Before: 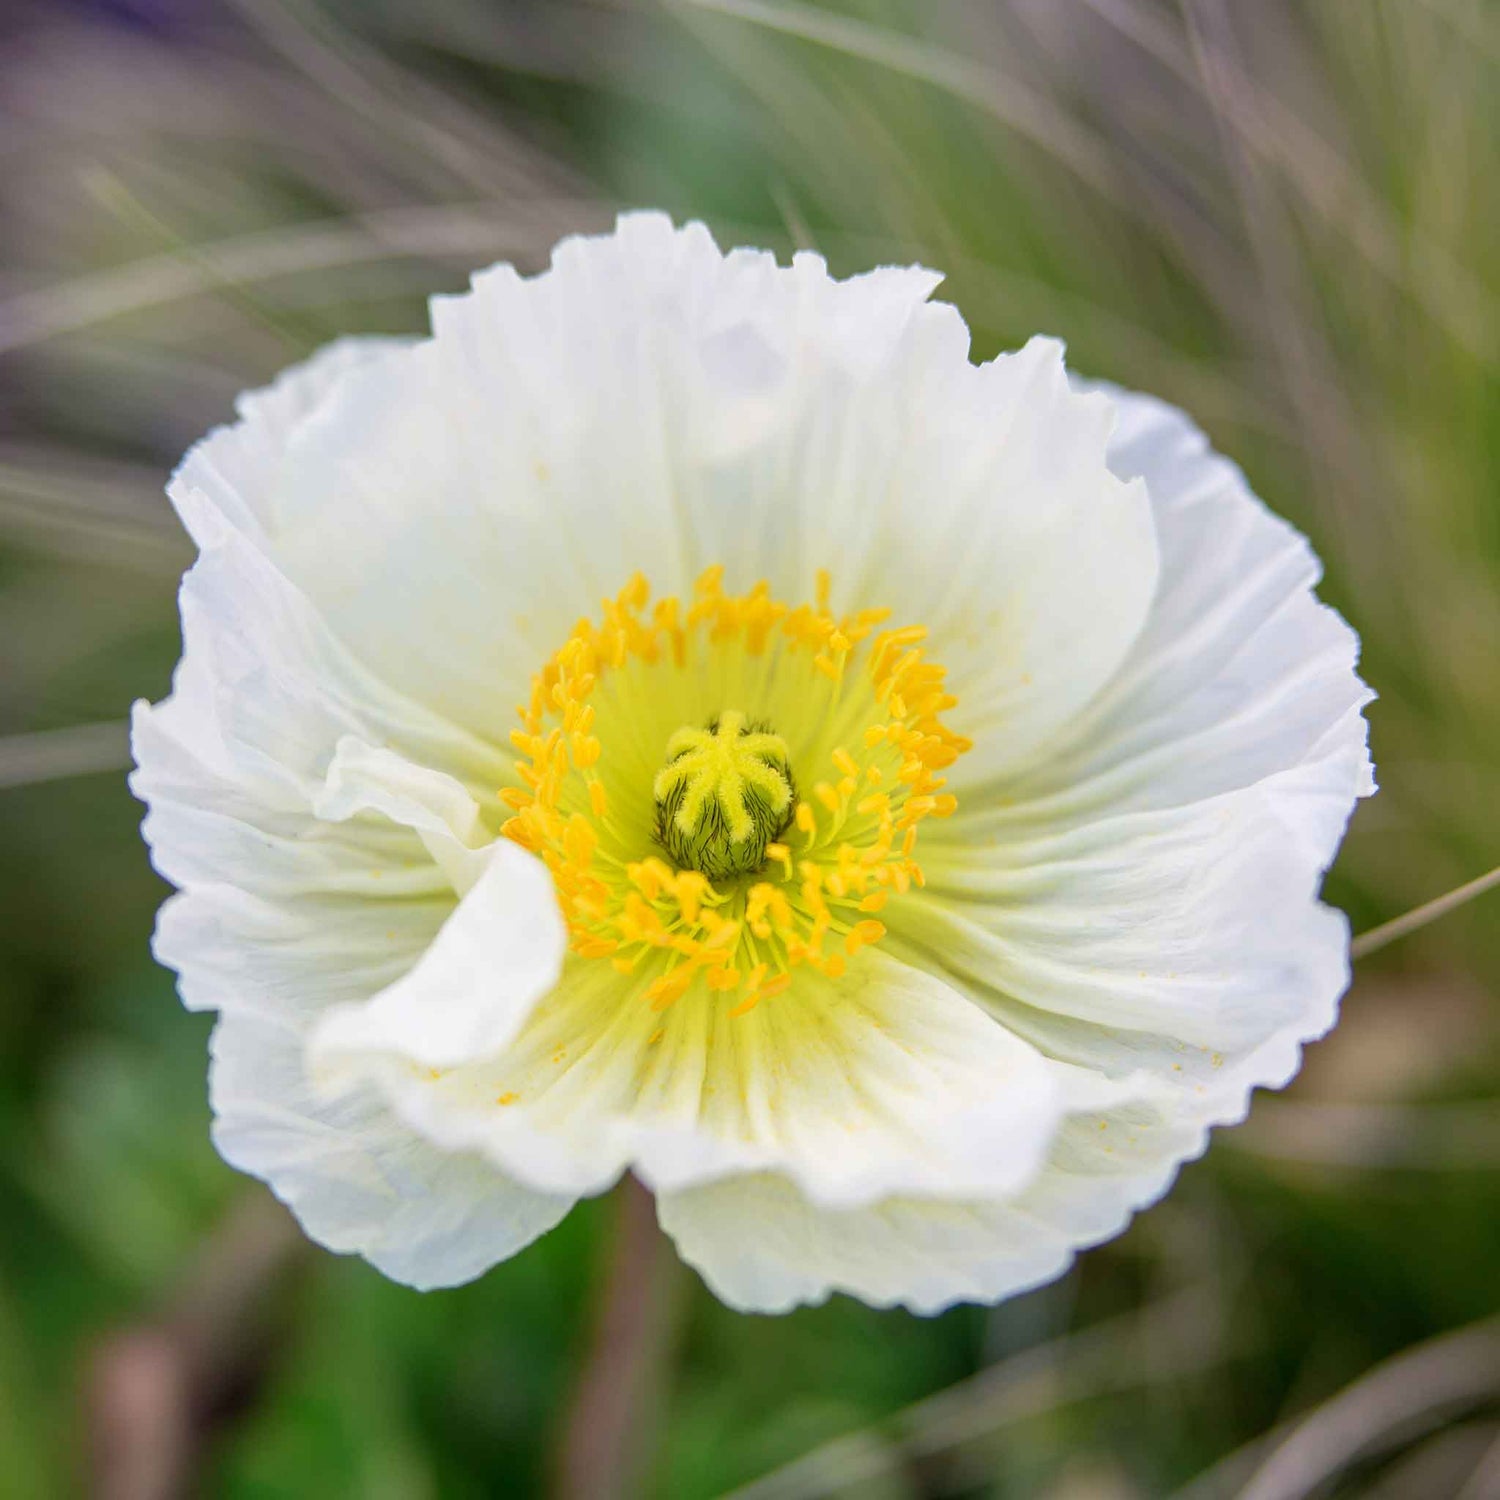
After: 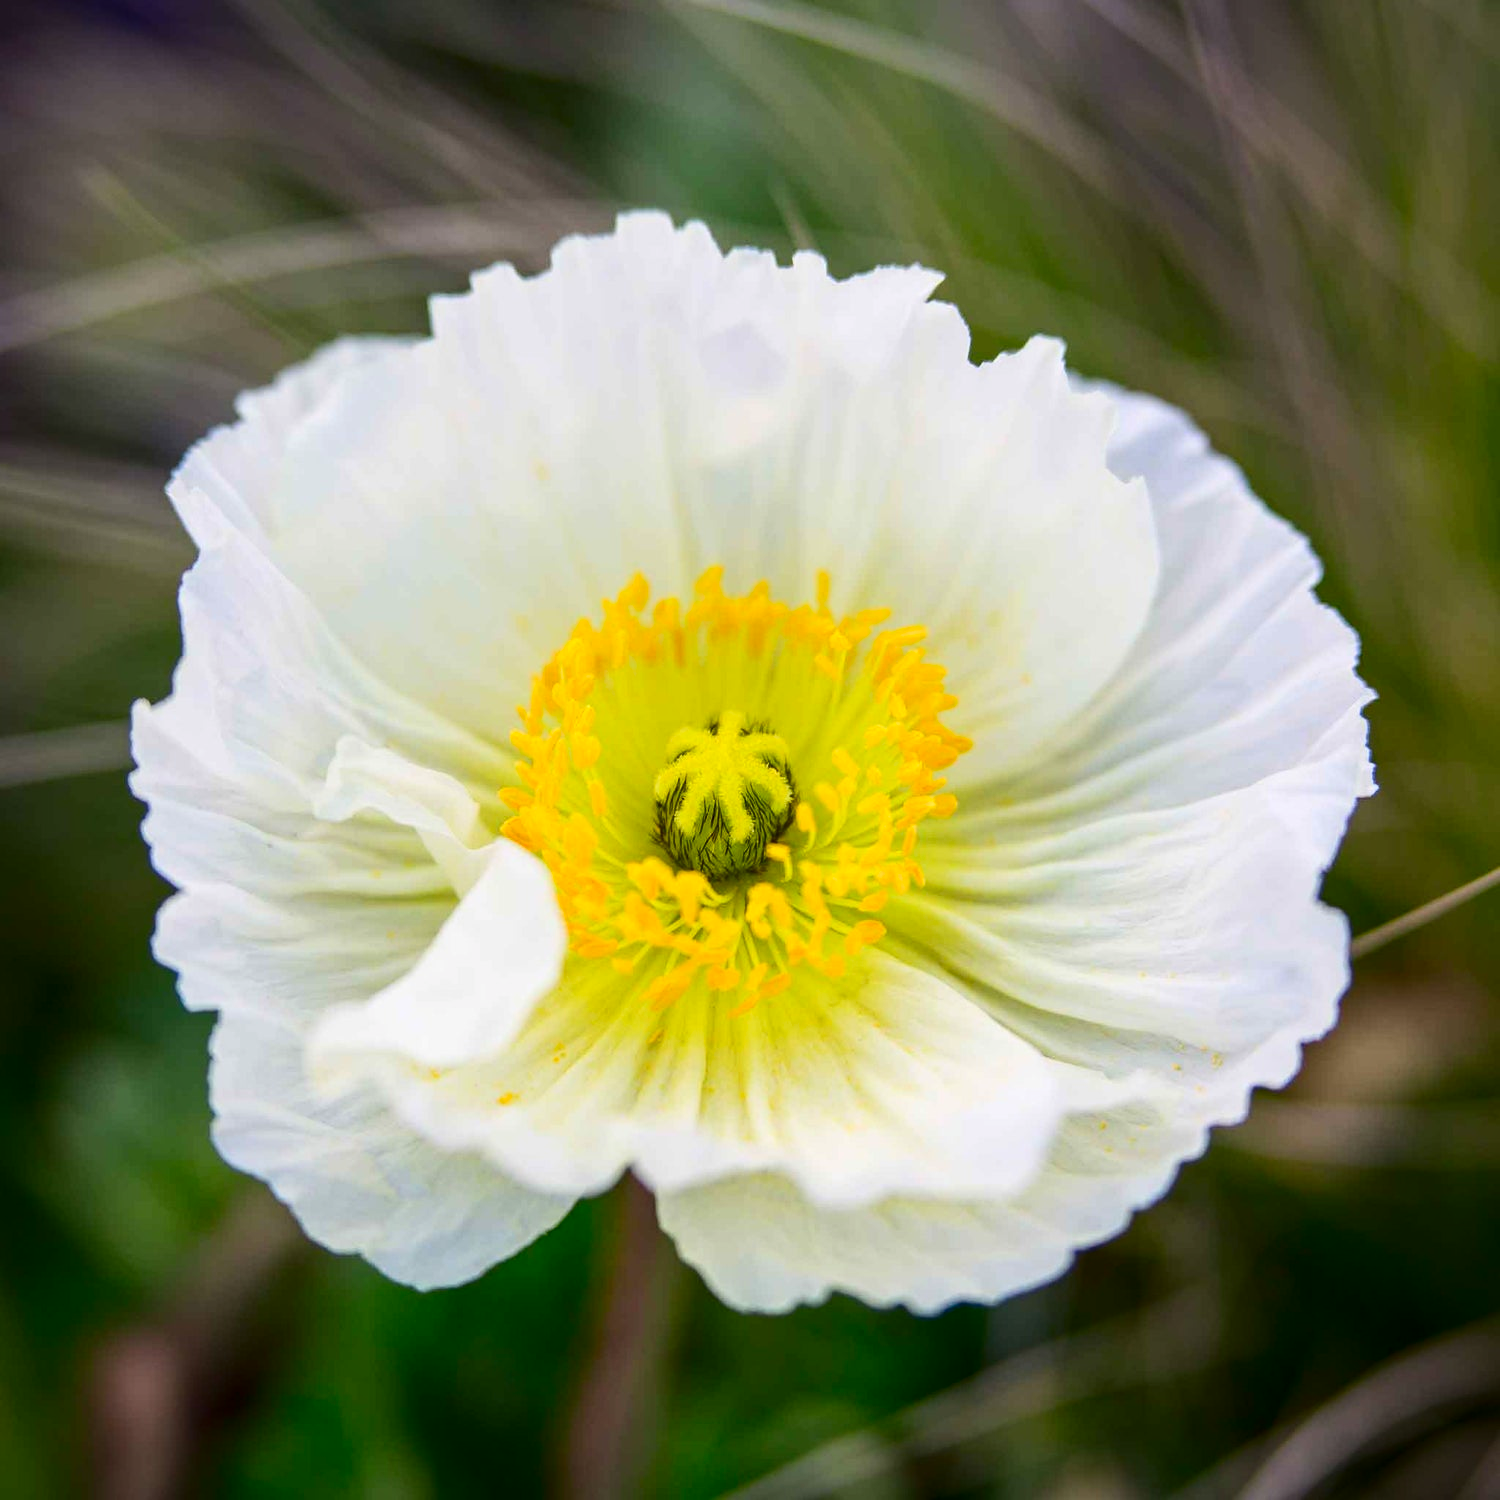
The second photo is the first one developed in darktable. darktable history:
vignetting: saturation 0, unbound false
contrast brightness saturation: contrast 0.19, brightness -0.11, saturation 0.21
